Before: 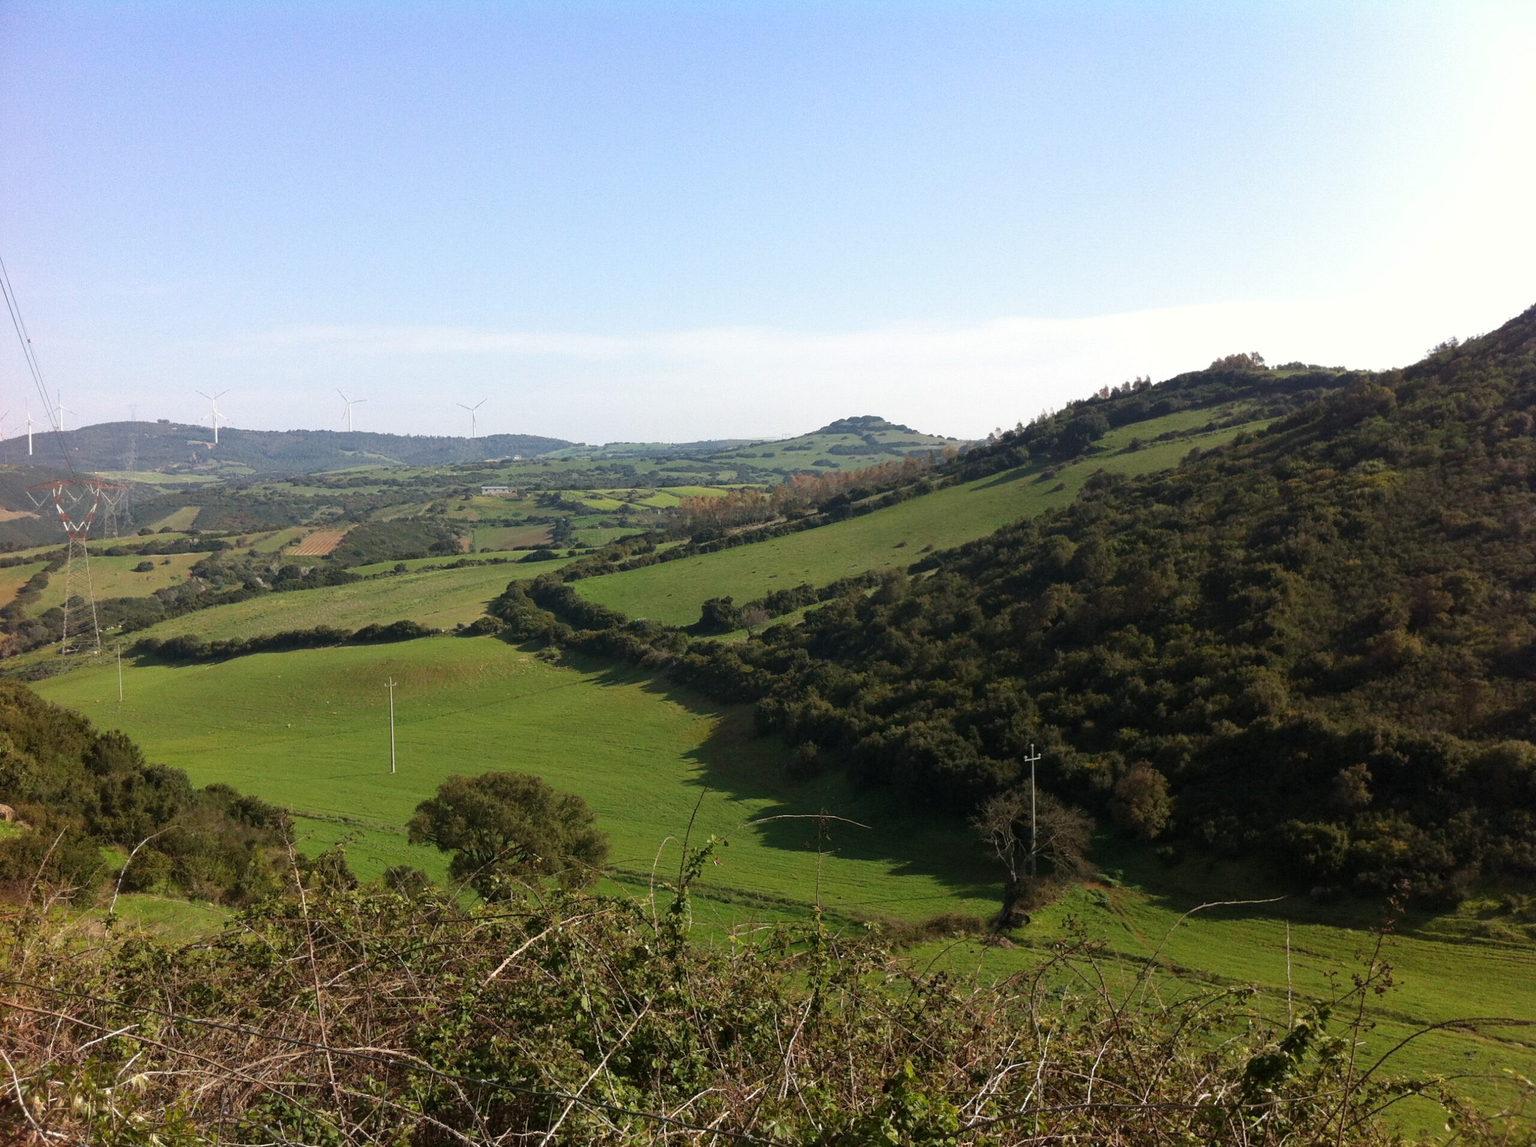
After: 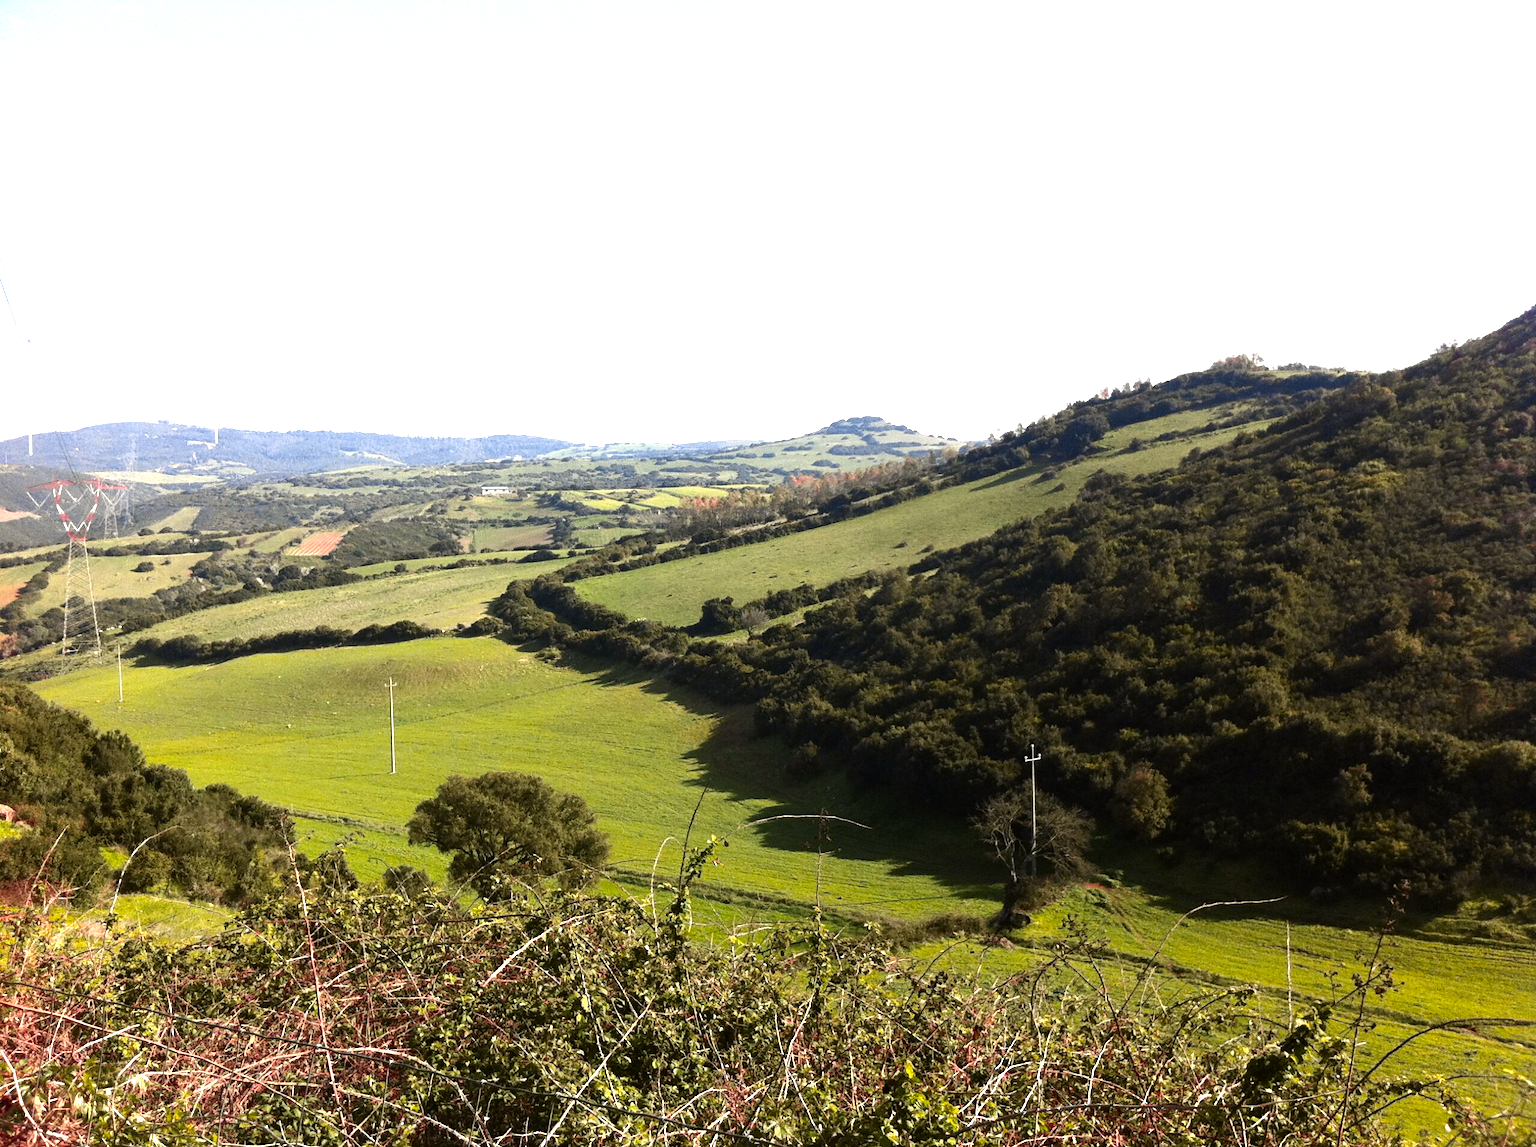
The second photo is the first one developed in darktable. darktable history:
levels: levels [0, 0.352, 0.703]
tone curve: curves: ch0 [(0, 0) (0.087, 0.054) (0.281, 0.245) (0.506, 0.526) (0.8, 0.824) (0.994, 0.955)]; ch1 [(0, 0) (0.27, 0.195) (0.406, 0.435) (0.452, 0.474) (0.495, 0.5) (0.514, 0.508) (0.537, 0.556) (0.654, 0.689) (1, 1)]; ch2 [(0, 0) (0.269, 0.299) (0.459, 0.441) (0.498, 0.499) (0.523, 0.52) (0.551, 0.549) (0.633, 0.625) (0.659, 0.681) (0.718, 0.764) (1, 1)], color space Lab, independent channels, preserve colors none
